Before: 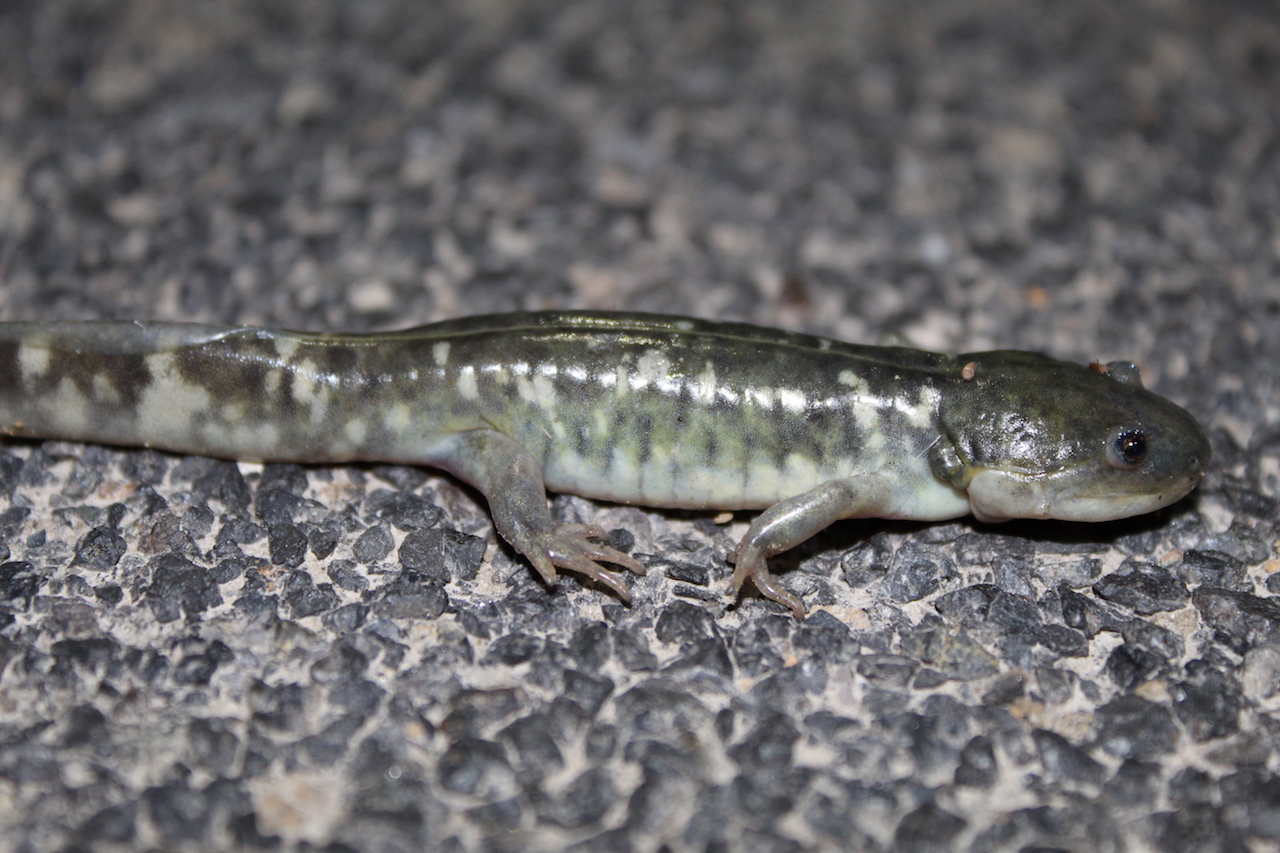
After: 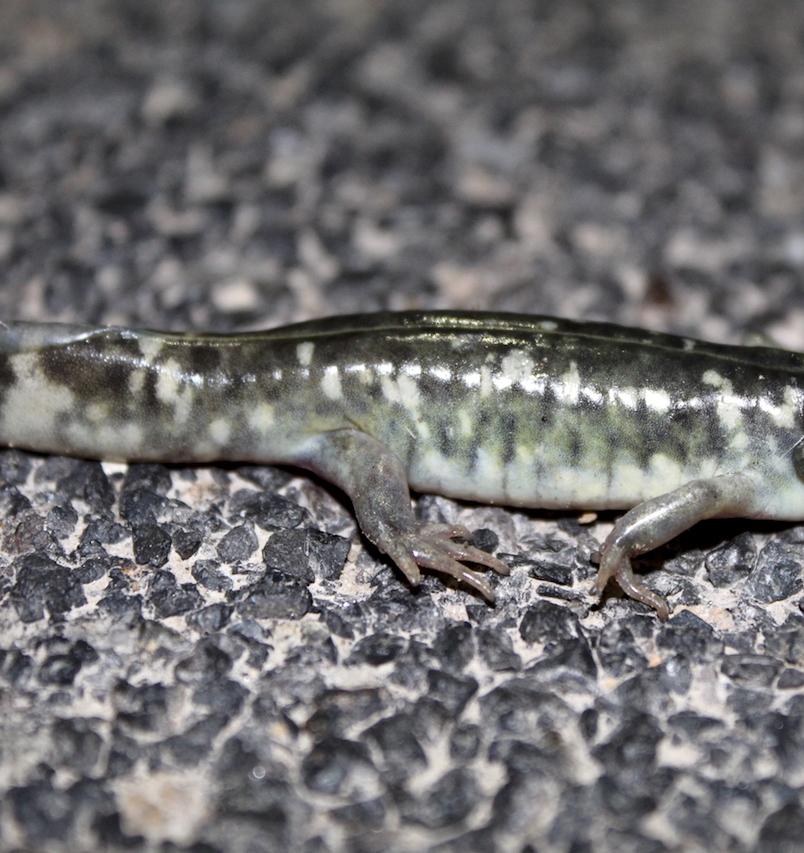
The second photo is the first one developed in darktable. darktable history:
local contrast: mode bilateral grid, contrast 50, coarseness 50, detail 150%, midtone range 0.2
shadows and highlights: radius 337.17, shadows 29.01, soften with gaussian
crop: left 10.644%, right 26.528%
